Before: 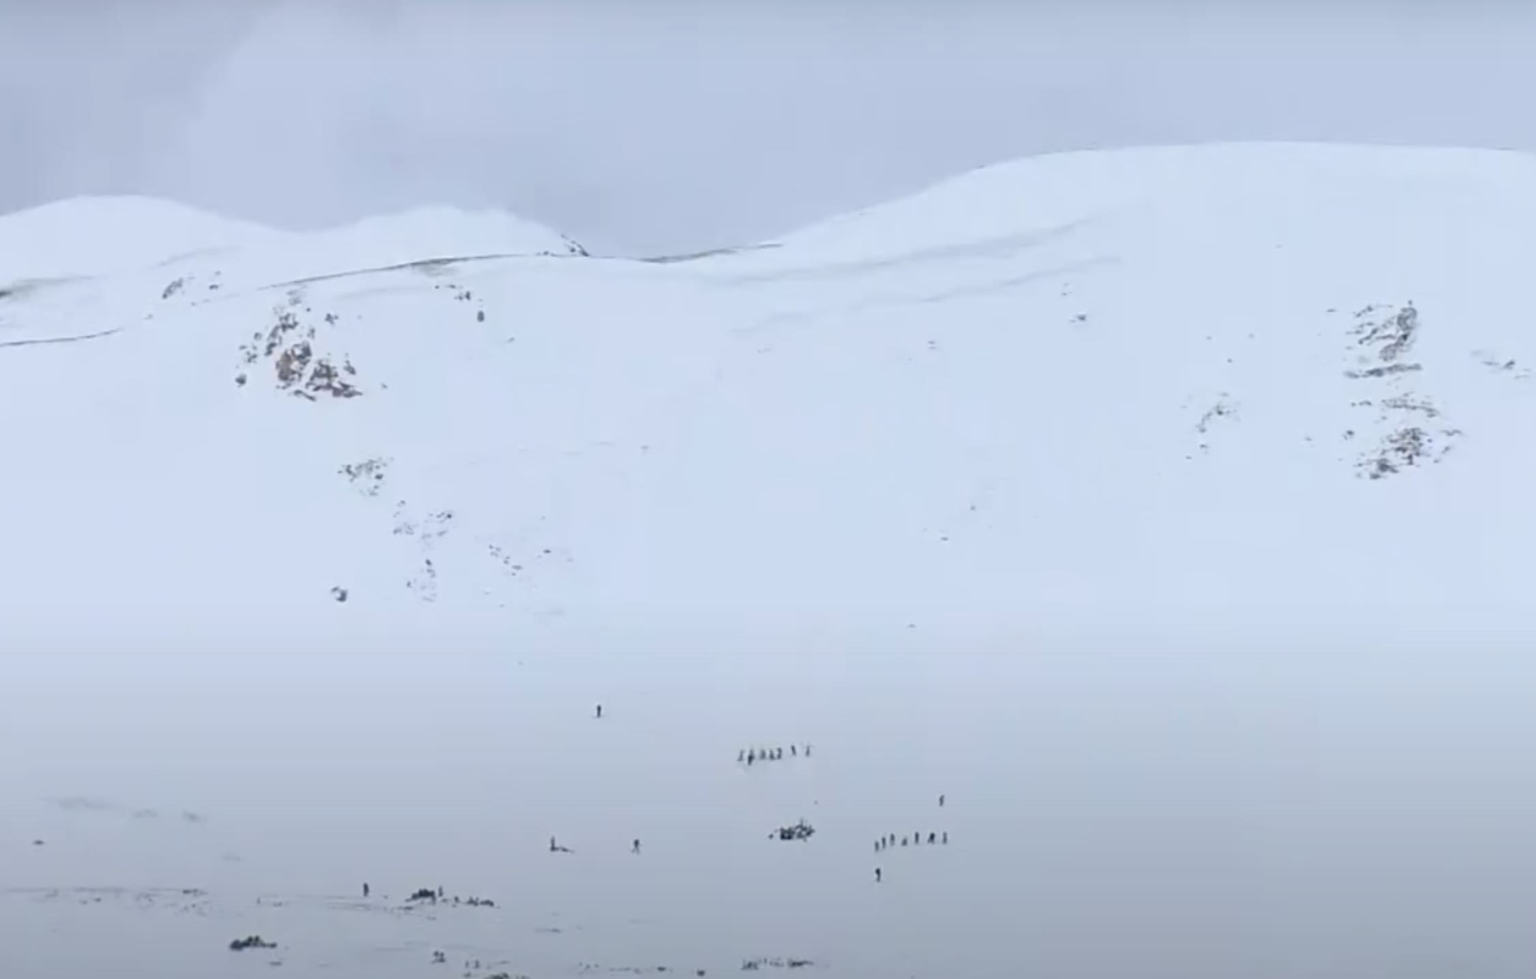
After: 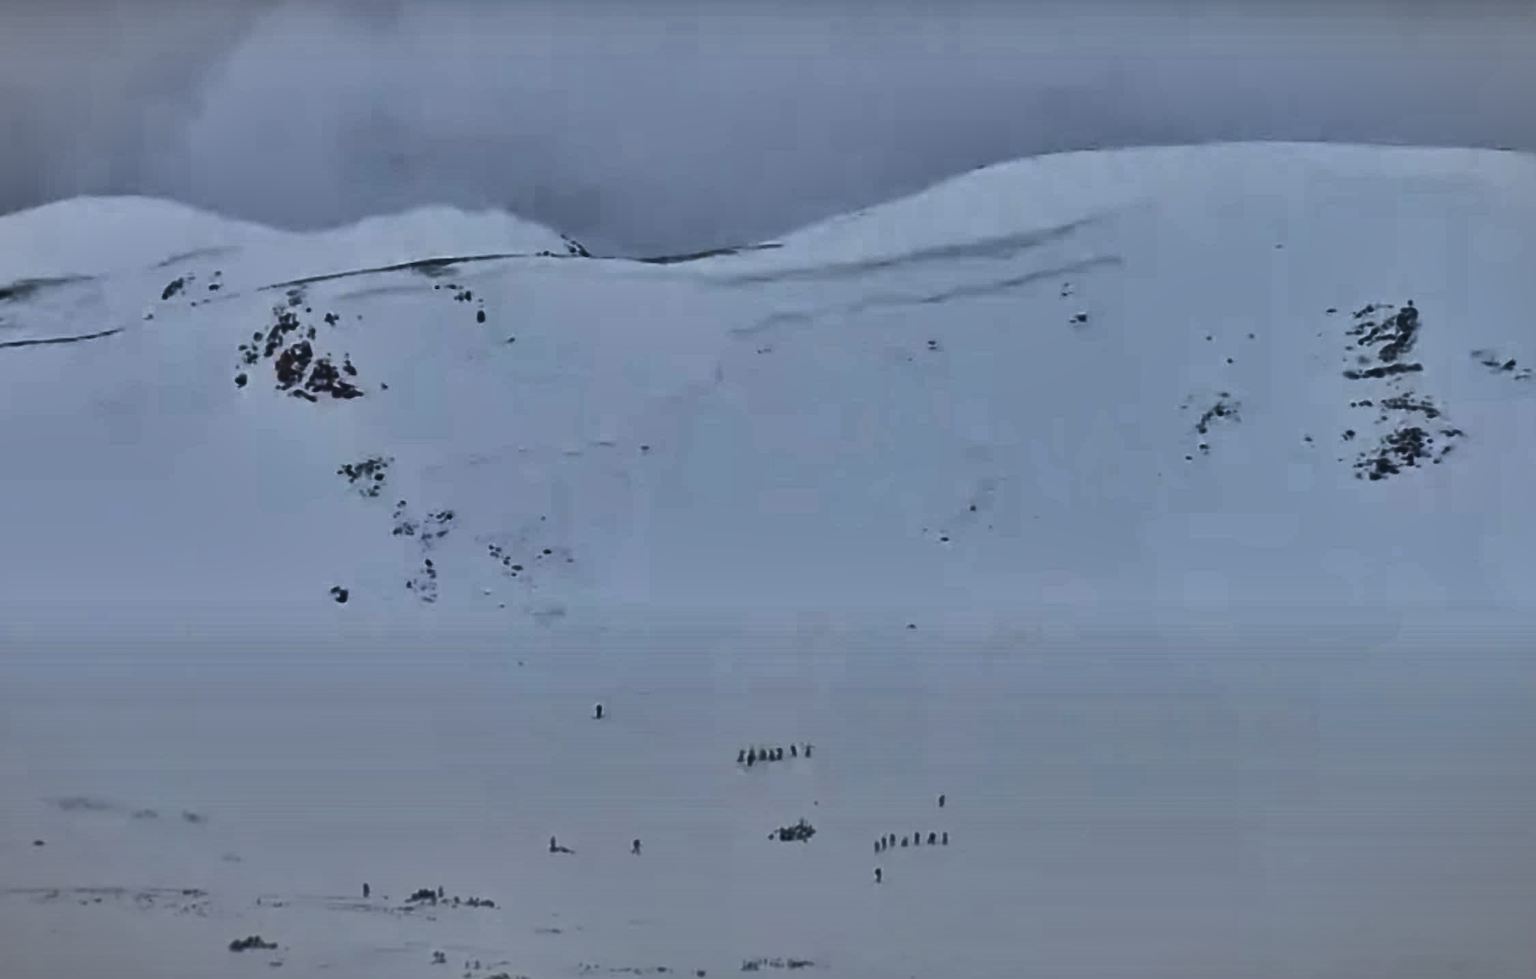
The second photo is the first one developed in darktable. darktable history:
vignetting: fall-off start 100%, brightness -0.282, width/height ratio 1.31
shadows and highlights: shadows 20.91, highlights -82.73, soften with gaussian
